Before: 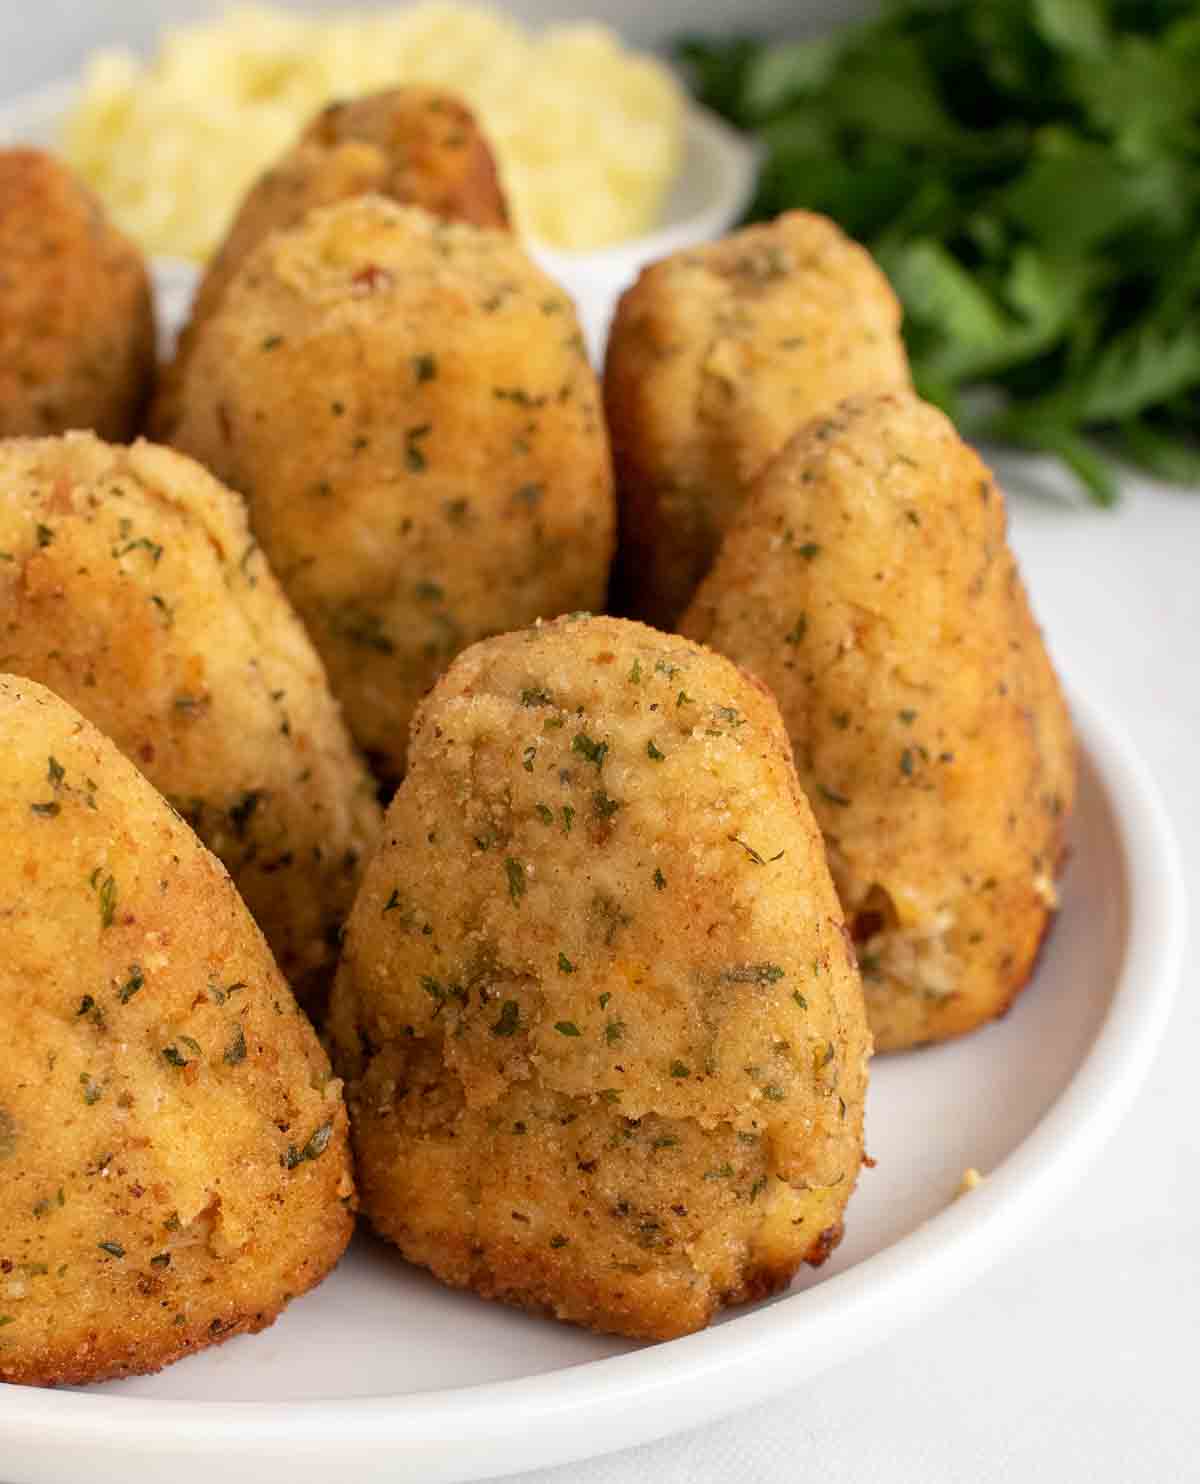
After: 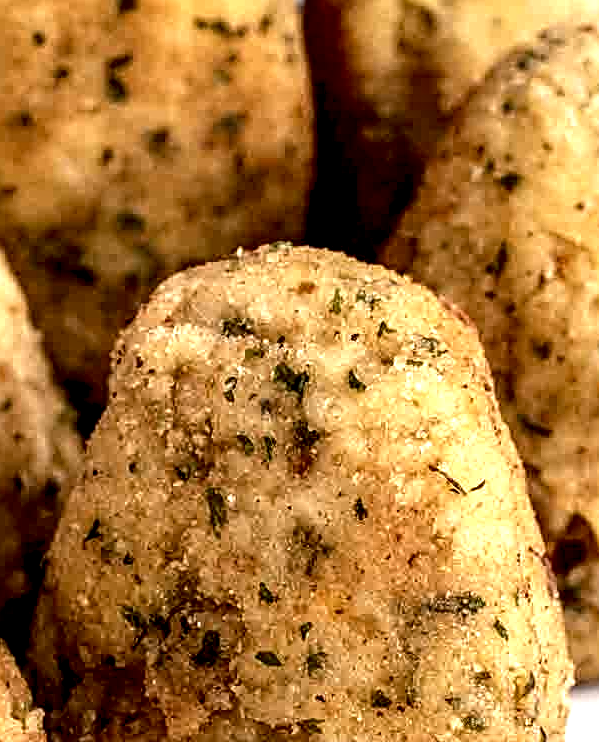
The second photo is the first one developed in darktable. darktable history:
sharpen: radius 2.767
color balance: contrast -15%
exposure: black level correction 0.001, exposure 0.5 EV, compensate exposure bias true, compensate highlight preservation false
crop: left 25%, top 25%, right 25%, bottom 25%
local contrast: shadows 185%, detail 225%
